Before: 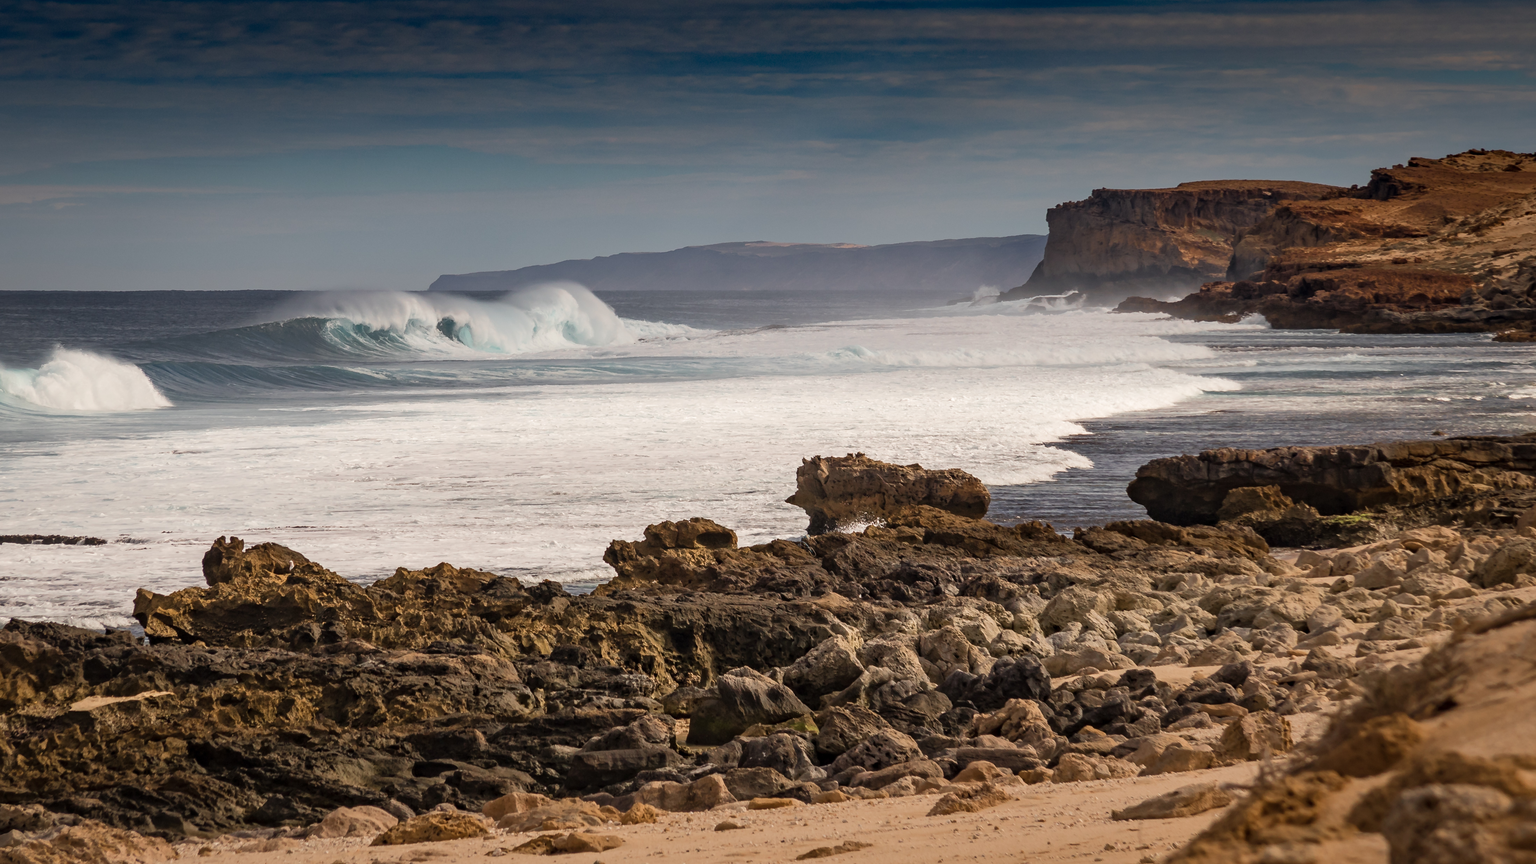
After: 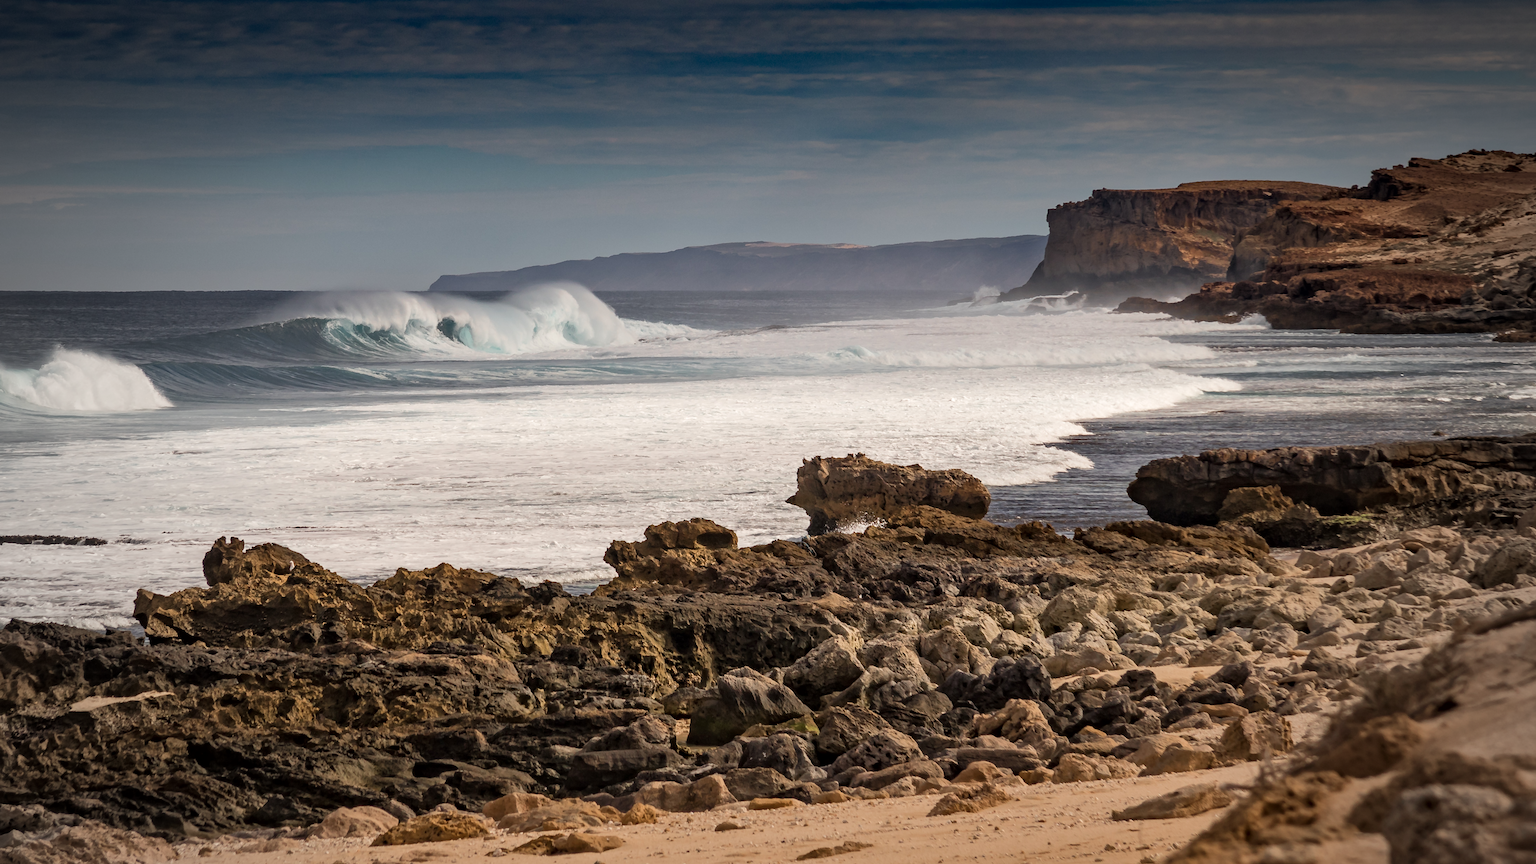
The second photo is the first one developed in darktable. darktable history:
vignetting: fall-off start 96.04%, fall-off radius 99.4%, brightness -0.268, width/height ratio 0.612, unbound false
local contrast: mode bilateral grid, contrast 20, coarseness 50, detail 119%, midtone range 0.2
